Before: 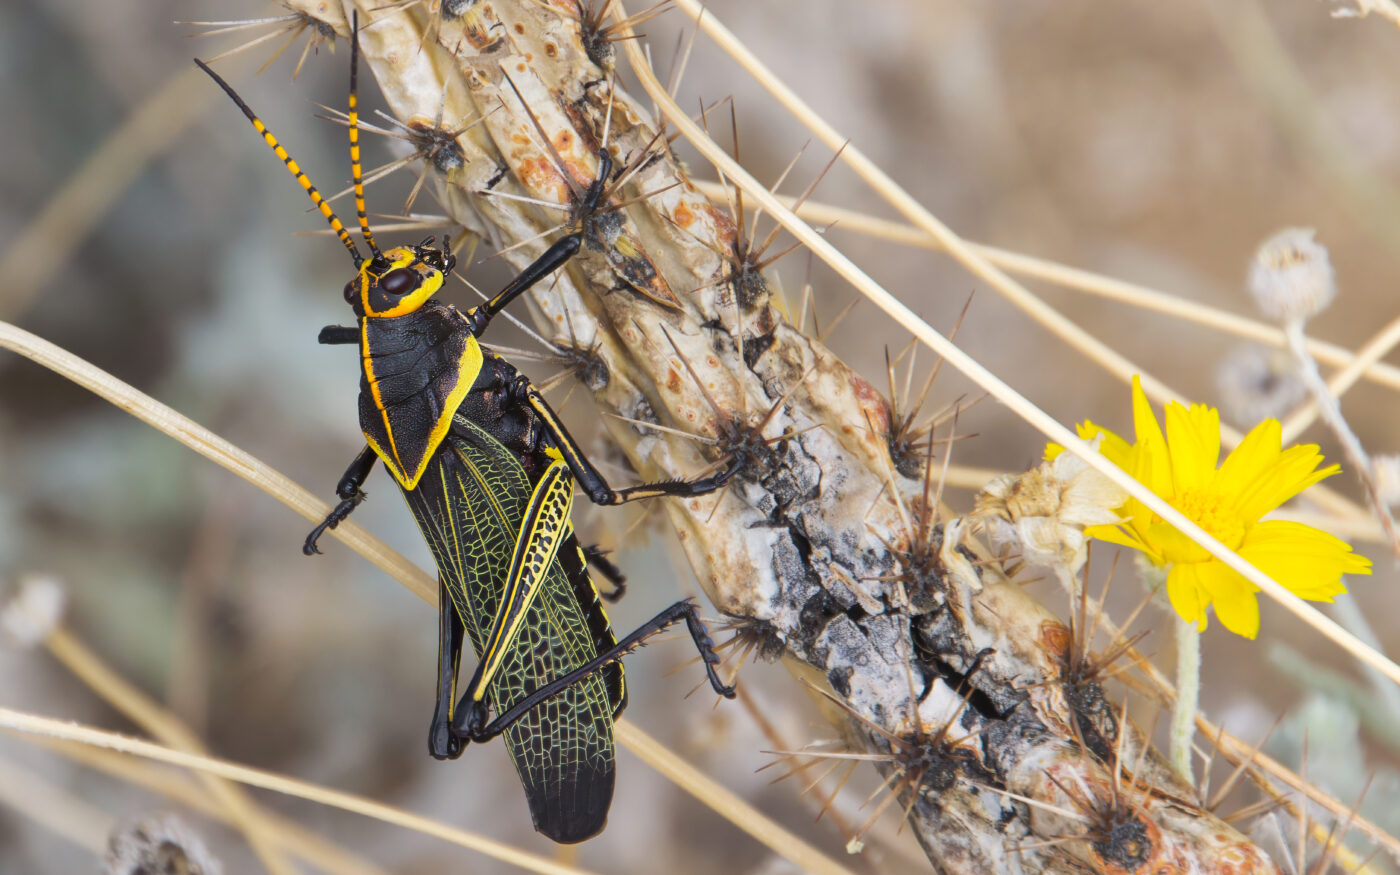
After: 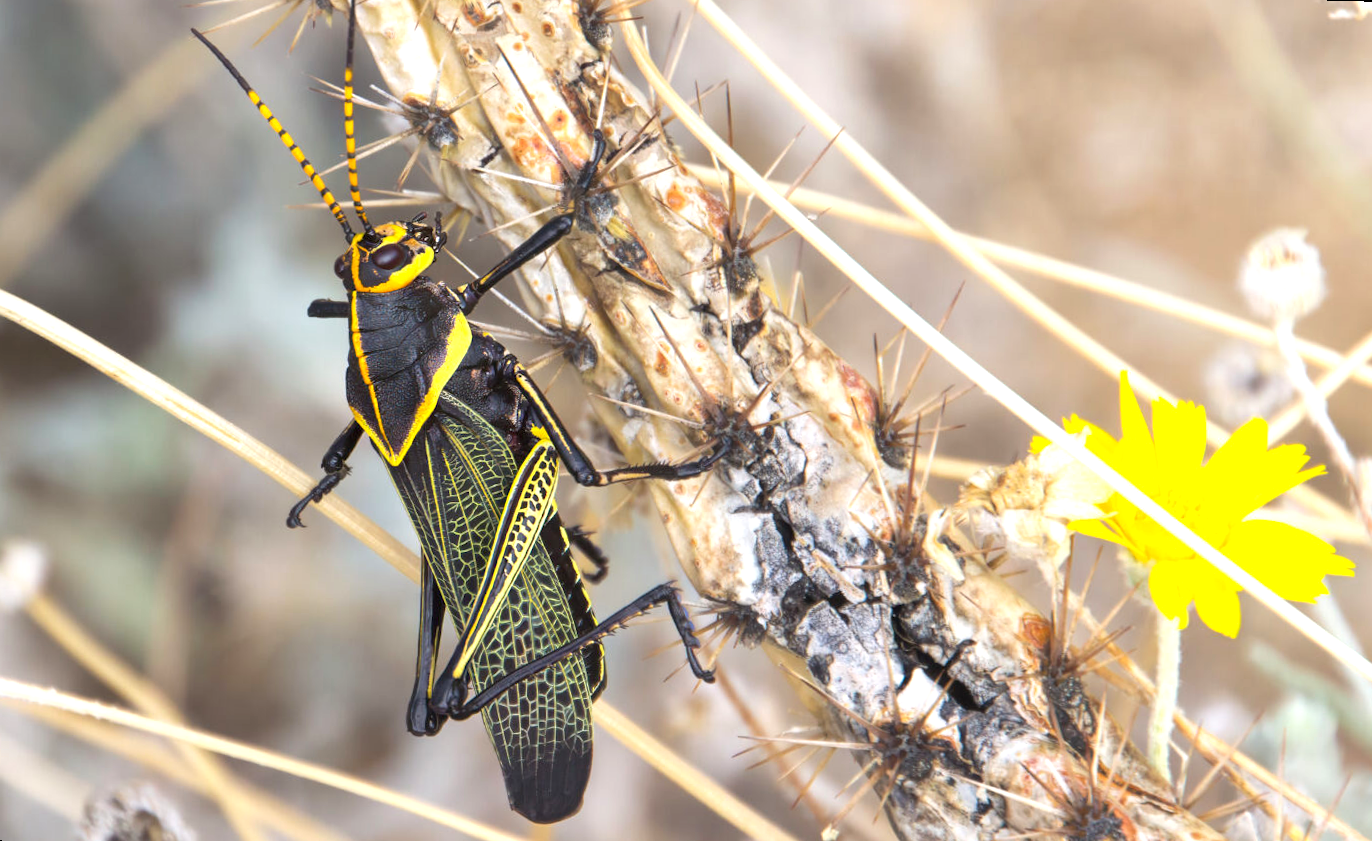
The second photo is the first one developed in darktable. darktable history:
rotate and perspective: rotation 1.57°, crop left 0.018, crop right 0.982, crop top 0.039, crop bottom 0.961
exposure: black level correction 0.001, exposure 0.675 EV, compensate highlight preservation false
